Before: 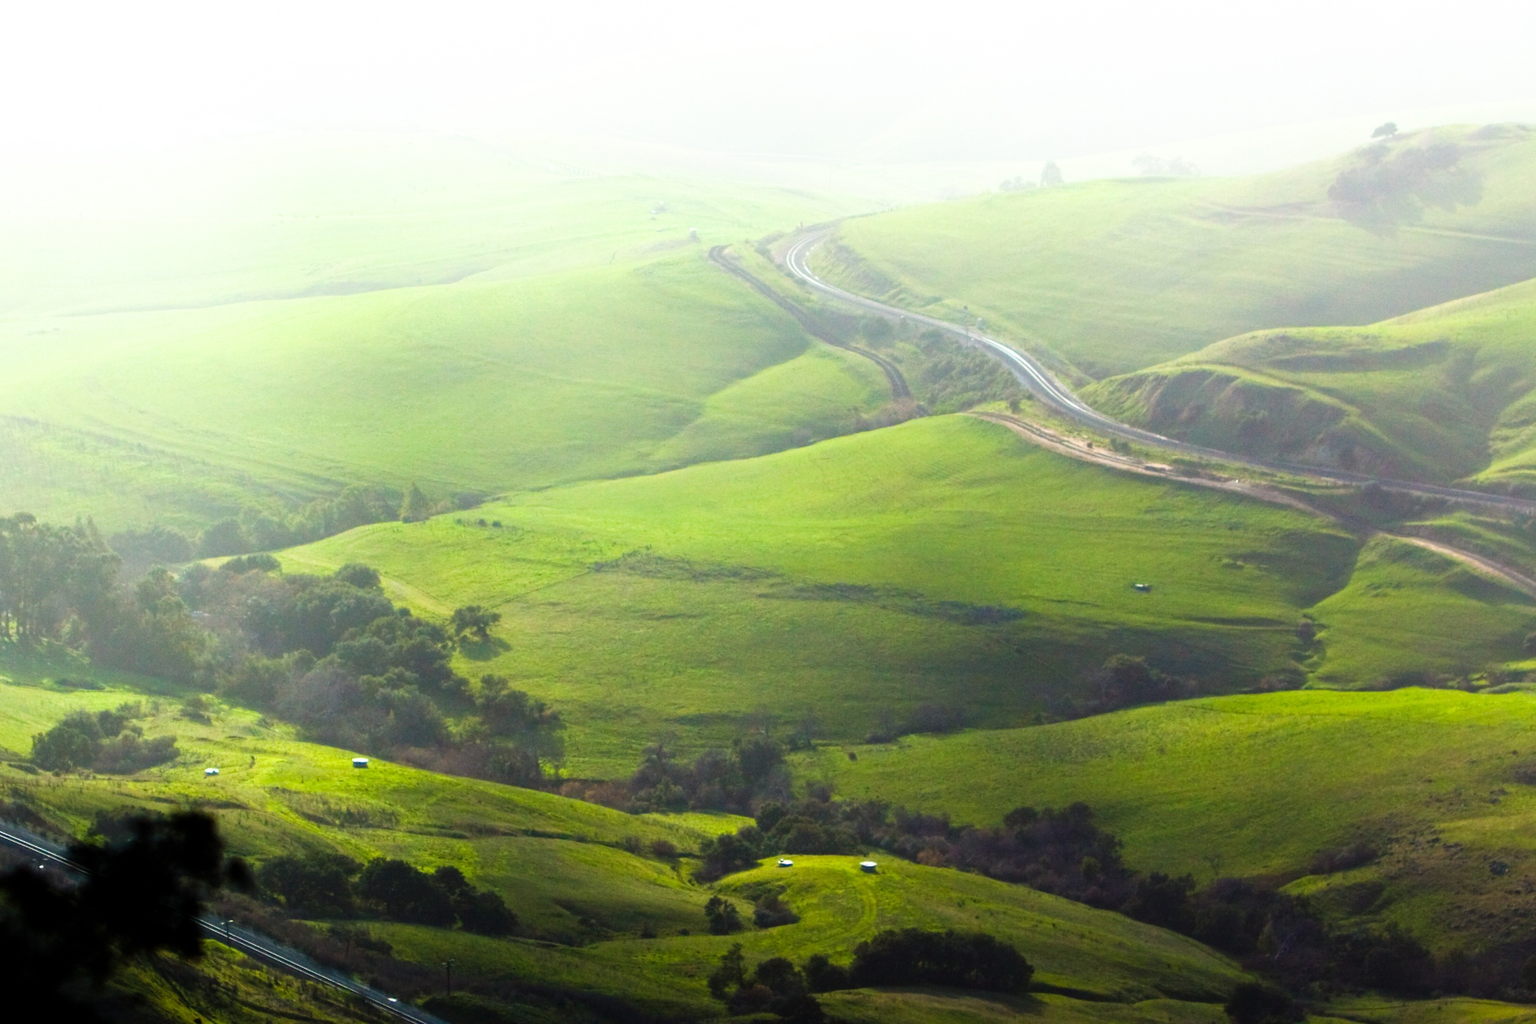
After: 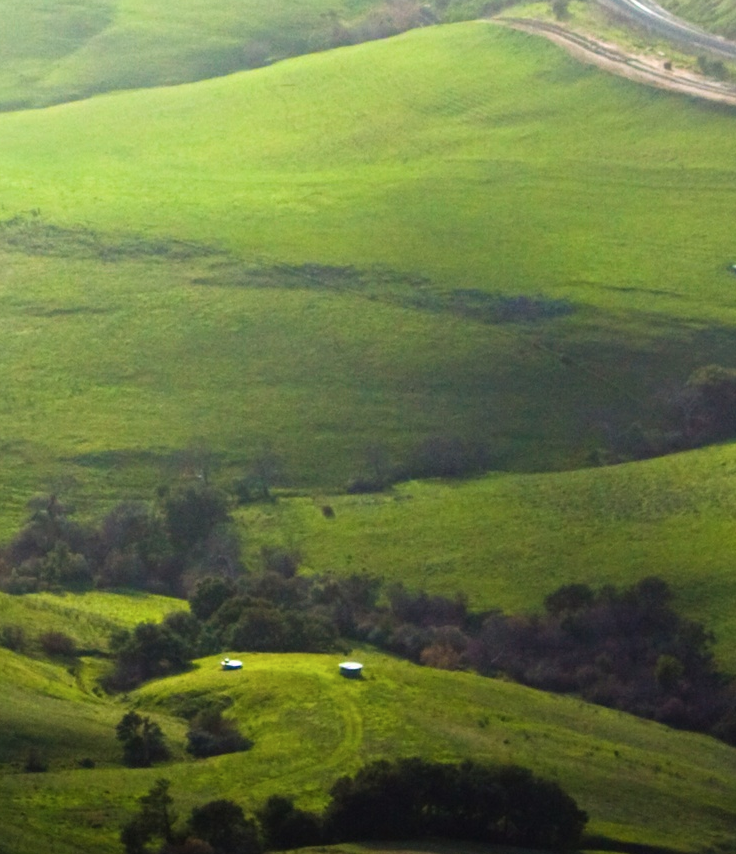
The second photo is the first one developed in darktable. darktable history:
crop: left 40.635%, top 39.055%, right 25.904%, bottom 2.723%
contrast brightness saturation: saturation -0.069
